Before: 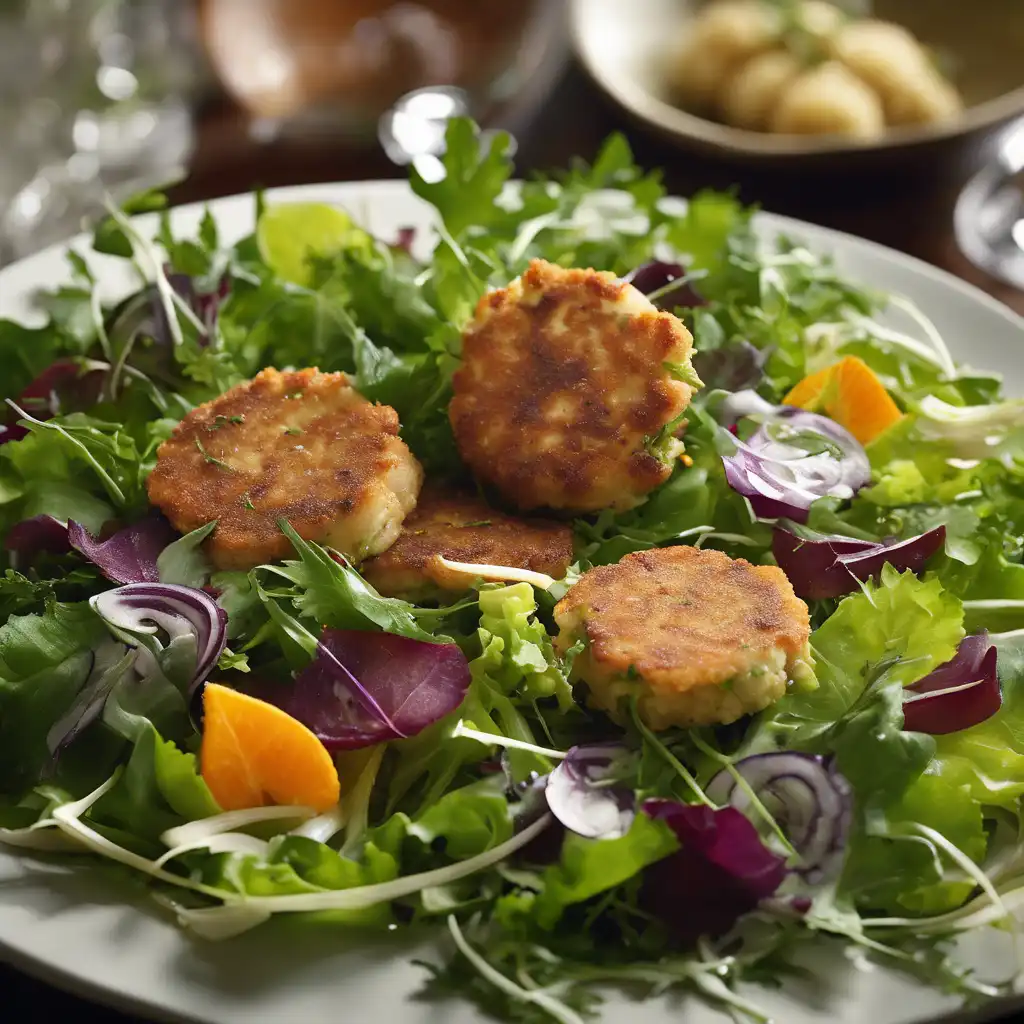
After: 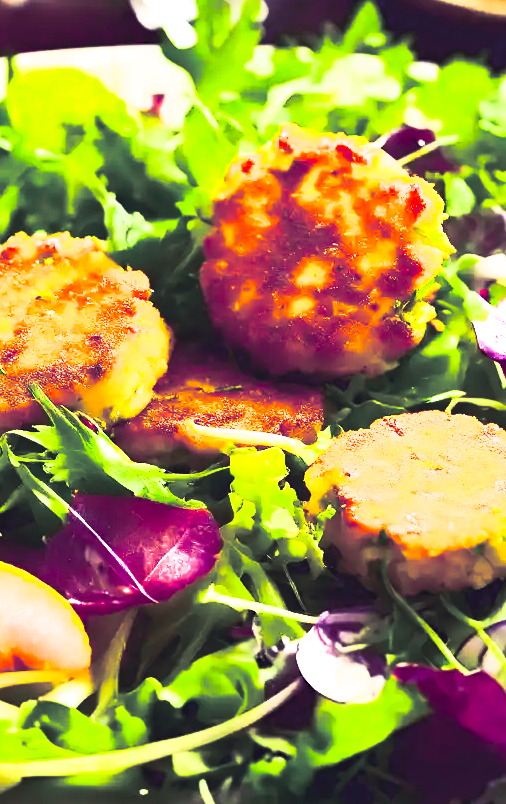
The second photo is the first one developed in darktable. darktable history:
split-toning: shadows › hue 255.6°, shadows › saturation 0.66, highlights › hue 43.2°, highlights › saturation 0.68, balance -50.1
shadows and highlights: shadows 62.66, white point adjustment 0.37, highlights -34.44, compress 83.82%
crop and rotate: angle 0.02°, left 24.353%, top 13.219%, right 26.156%, bottom 8.224%
exposure: black level correction 0.001, exposure 0.5 EV, compensate exposure bias true, compensate highlight preservation false
contrast brightness saturation: contrast 1, brightness 1, saturation 1
haze removal: compatibility mode true, adaptive false
color balance rgb: perceptual saturation grading › global saturation 20%, perceptual saturation grading › highlights -25%, perceptual saturation grading › shadows 25%
